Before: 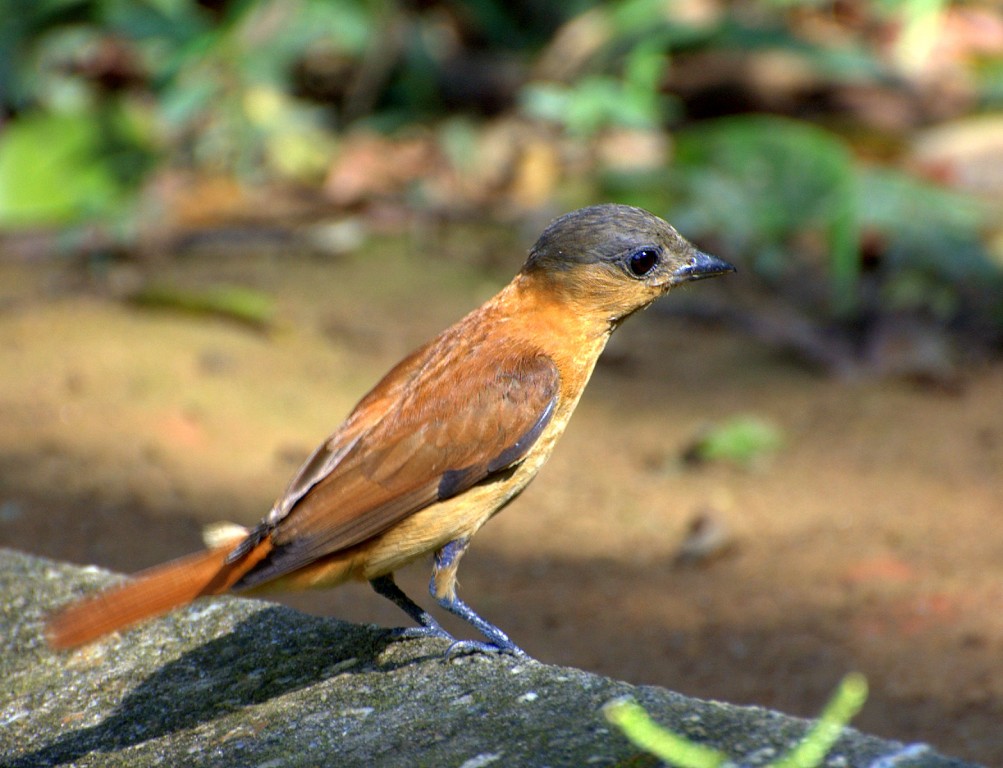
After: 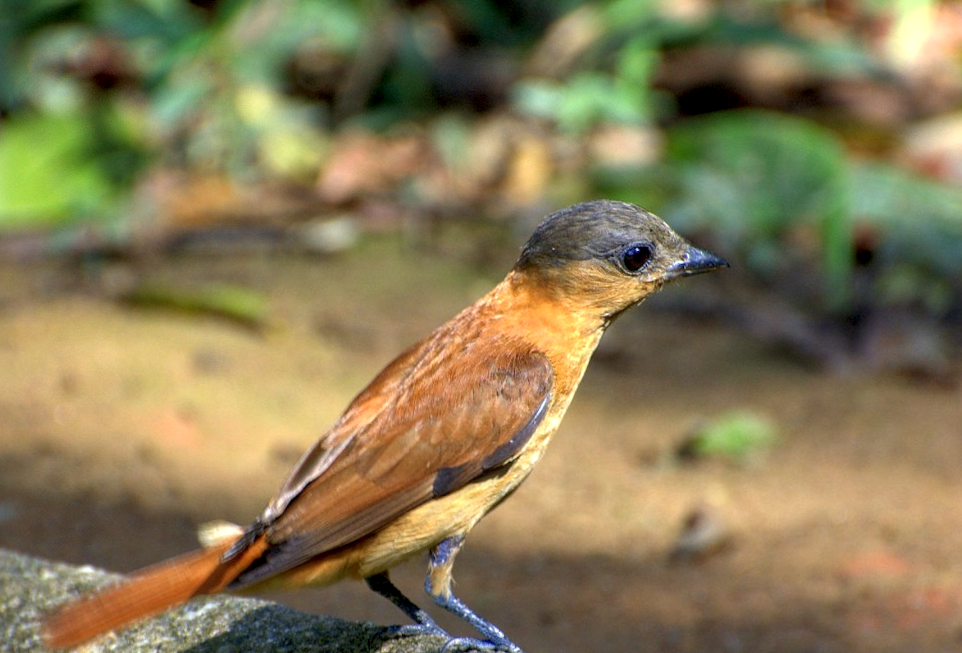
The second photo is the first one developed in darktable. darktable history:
crop and rotate: angle 0.407°, left 0.234%, right 2.879%, bottom 14.087%
local contrast: on, module defaults
shadows and highlights: shadows 42.88, highlights 7.29
